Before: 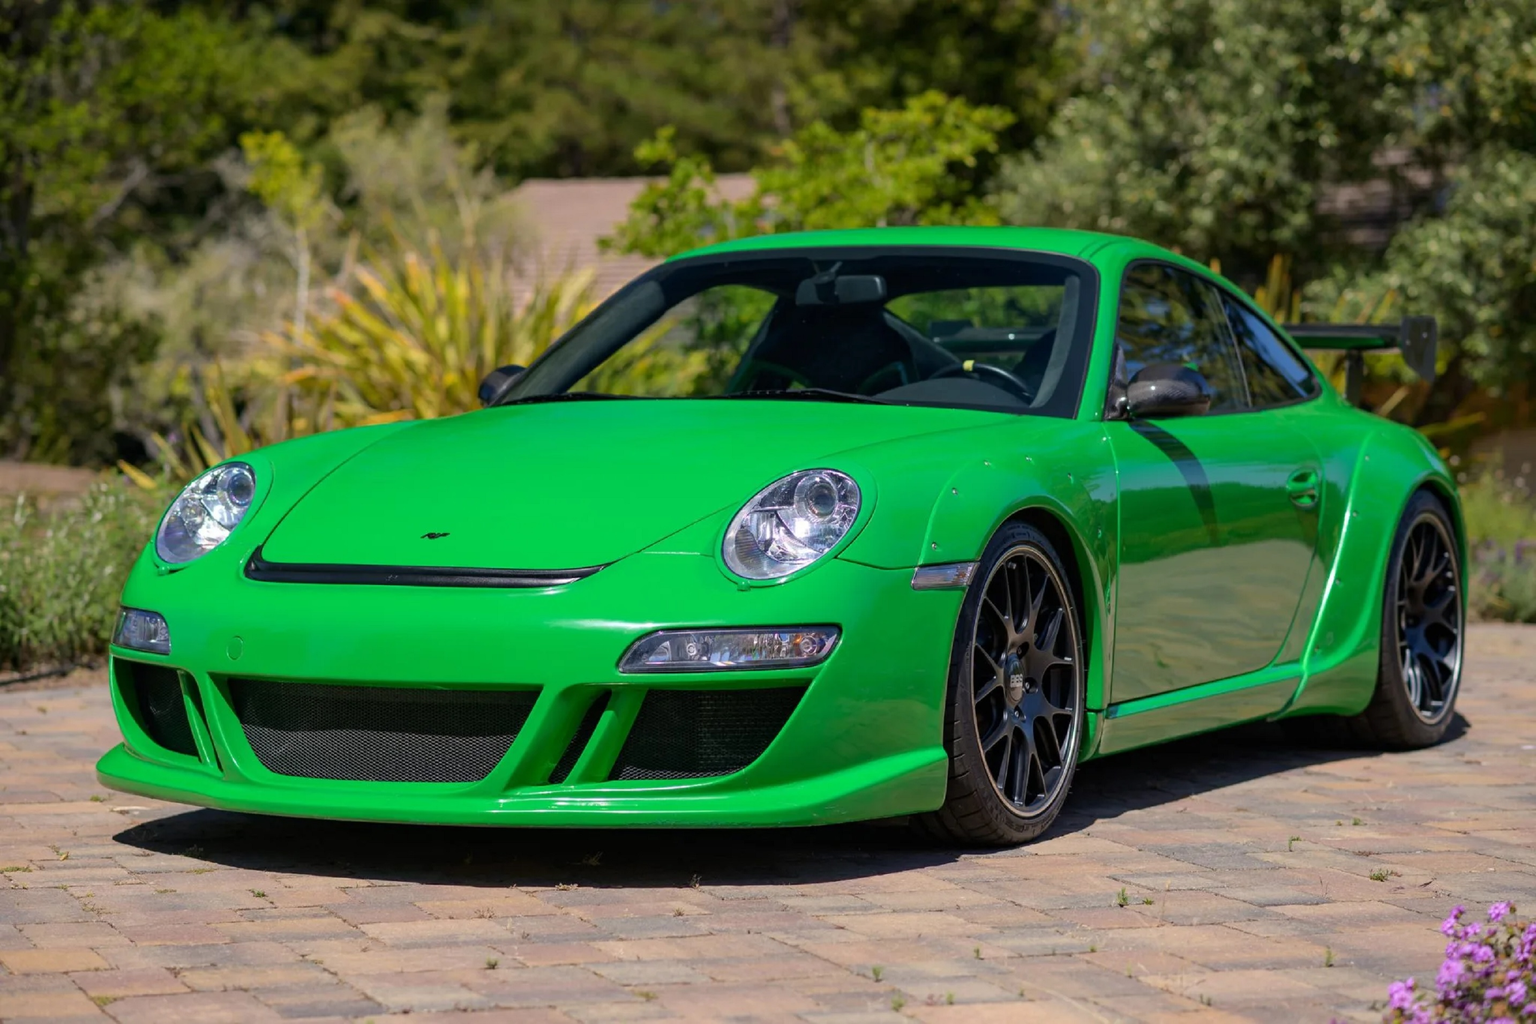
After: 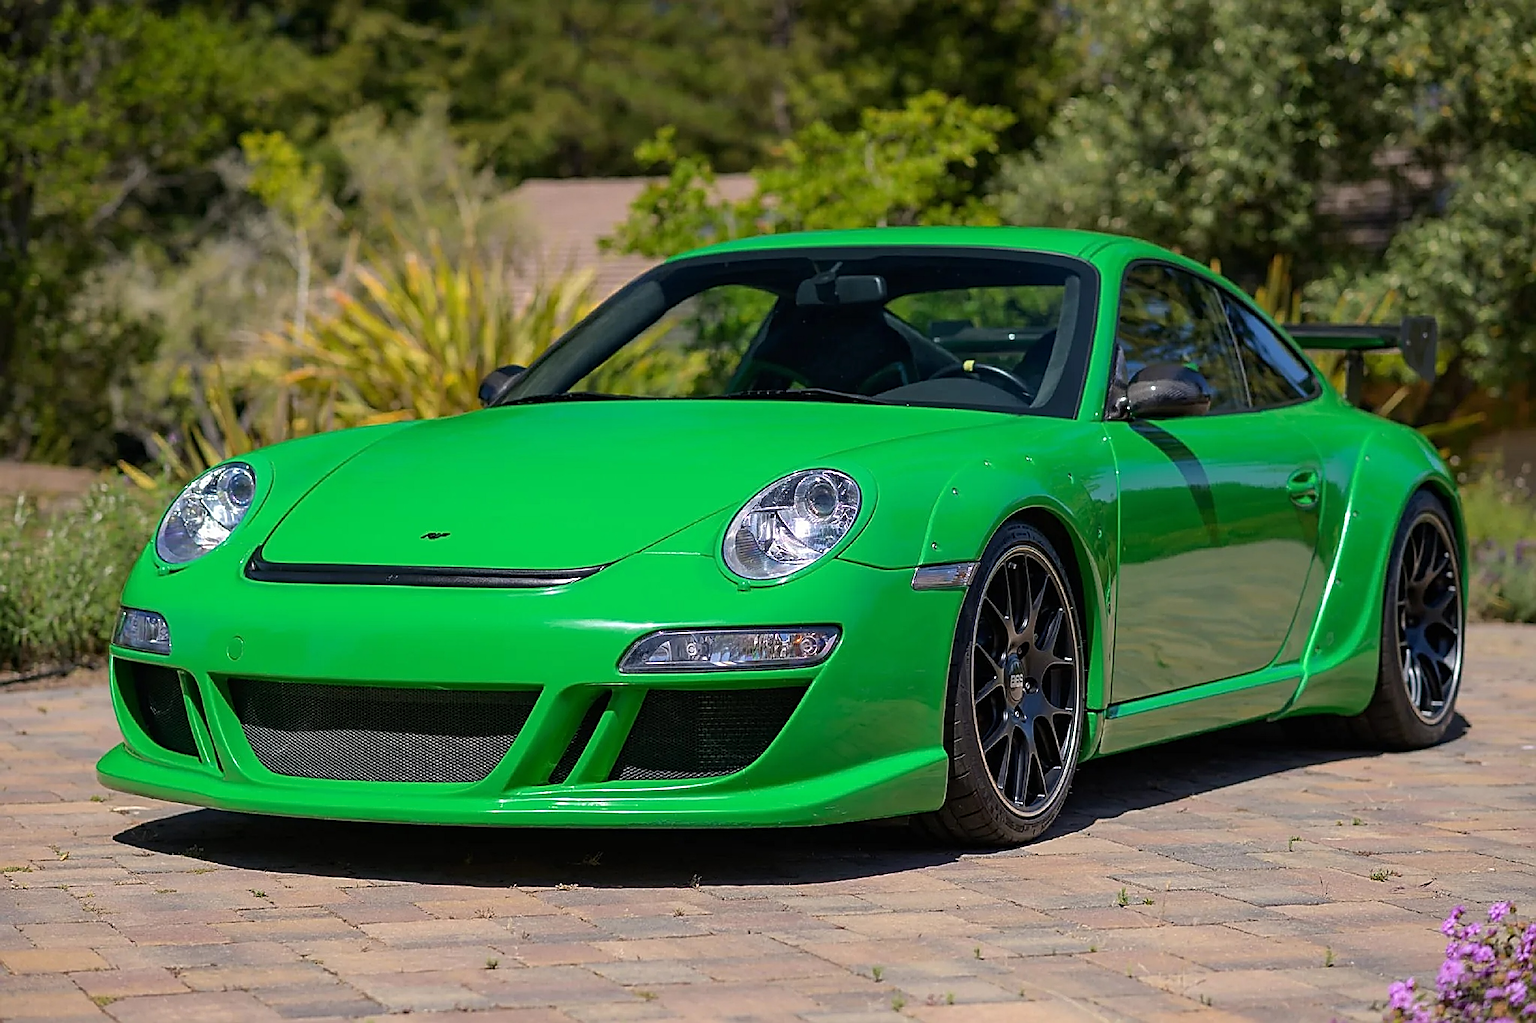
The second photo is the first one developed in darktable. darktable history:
sharpen: amount 1.87
